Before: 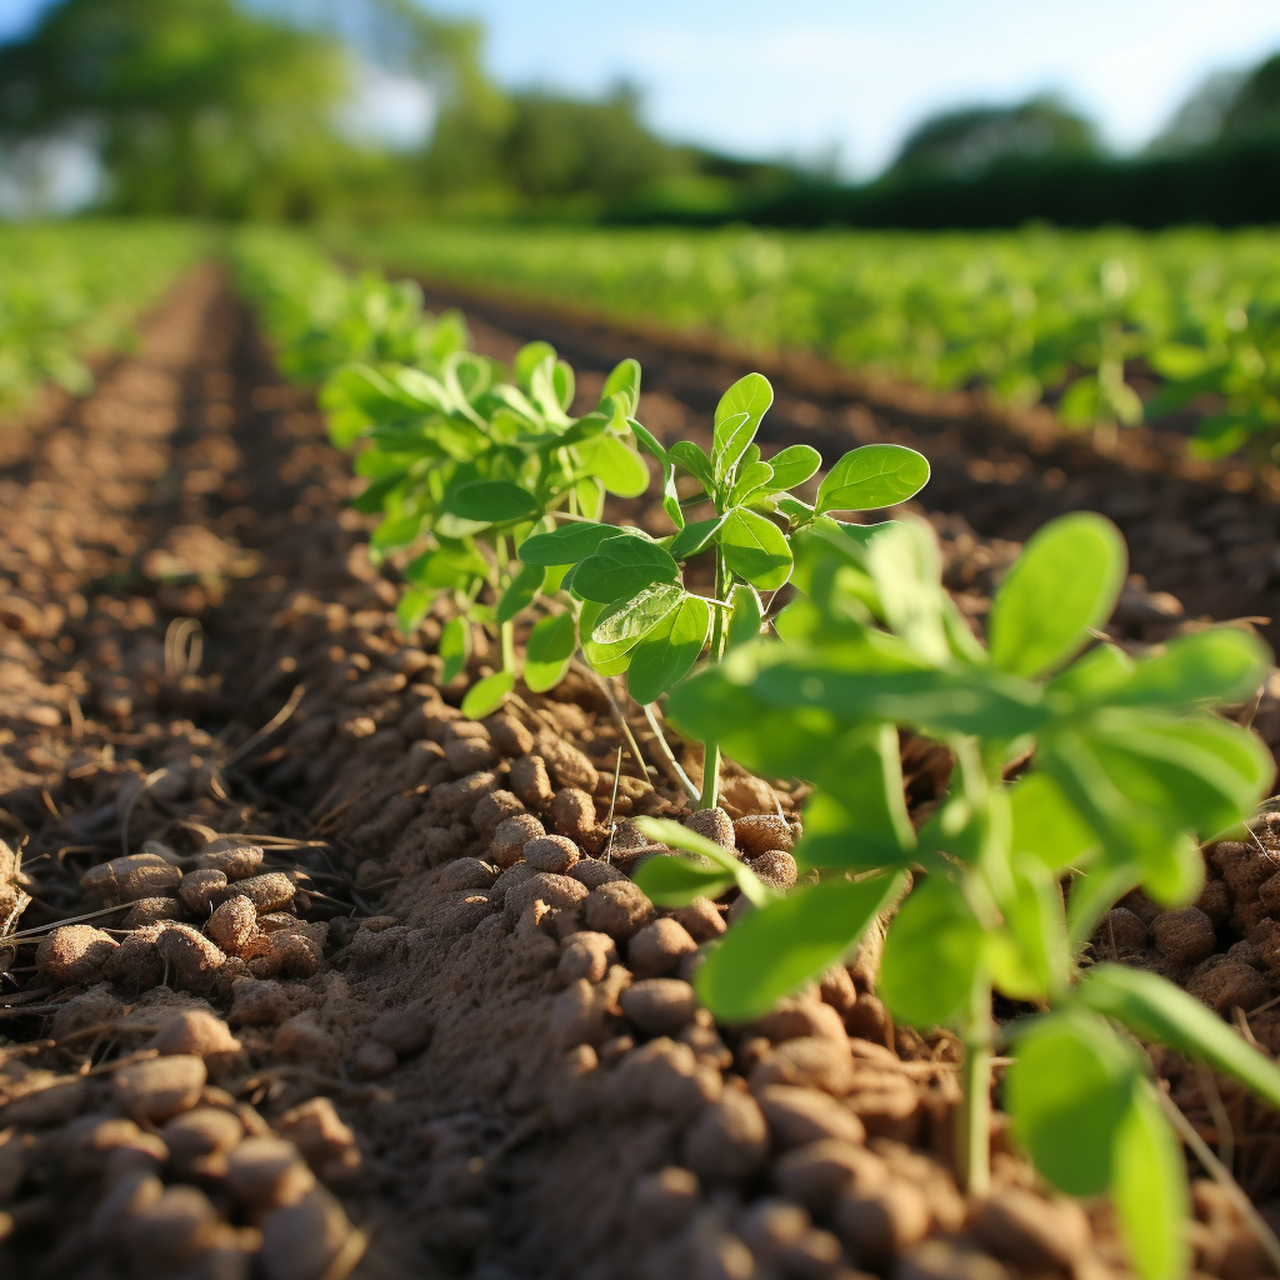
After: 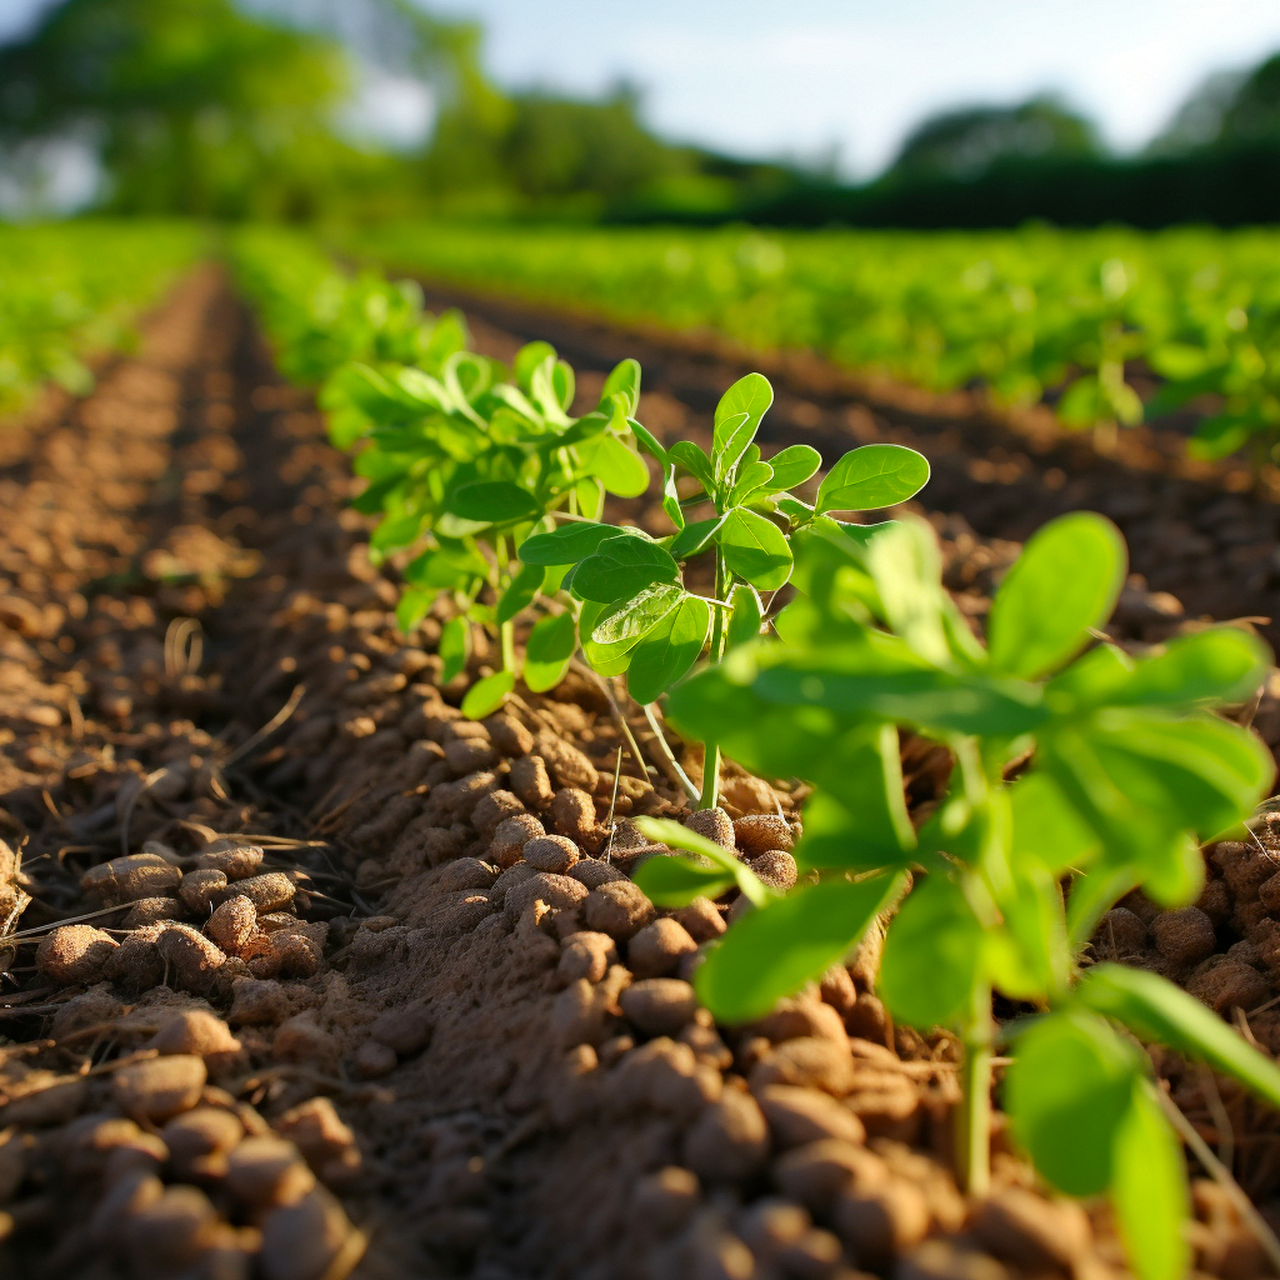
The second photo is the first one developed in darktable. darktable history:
color zones: curves: ch1 [(0.25, 0.61) (0.75, 0.248)]
haze removal: compatibility mode true, adaptive false
